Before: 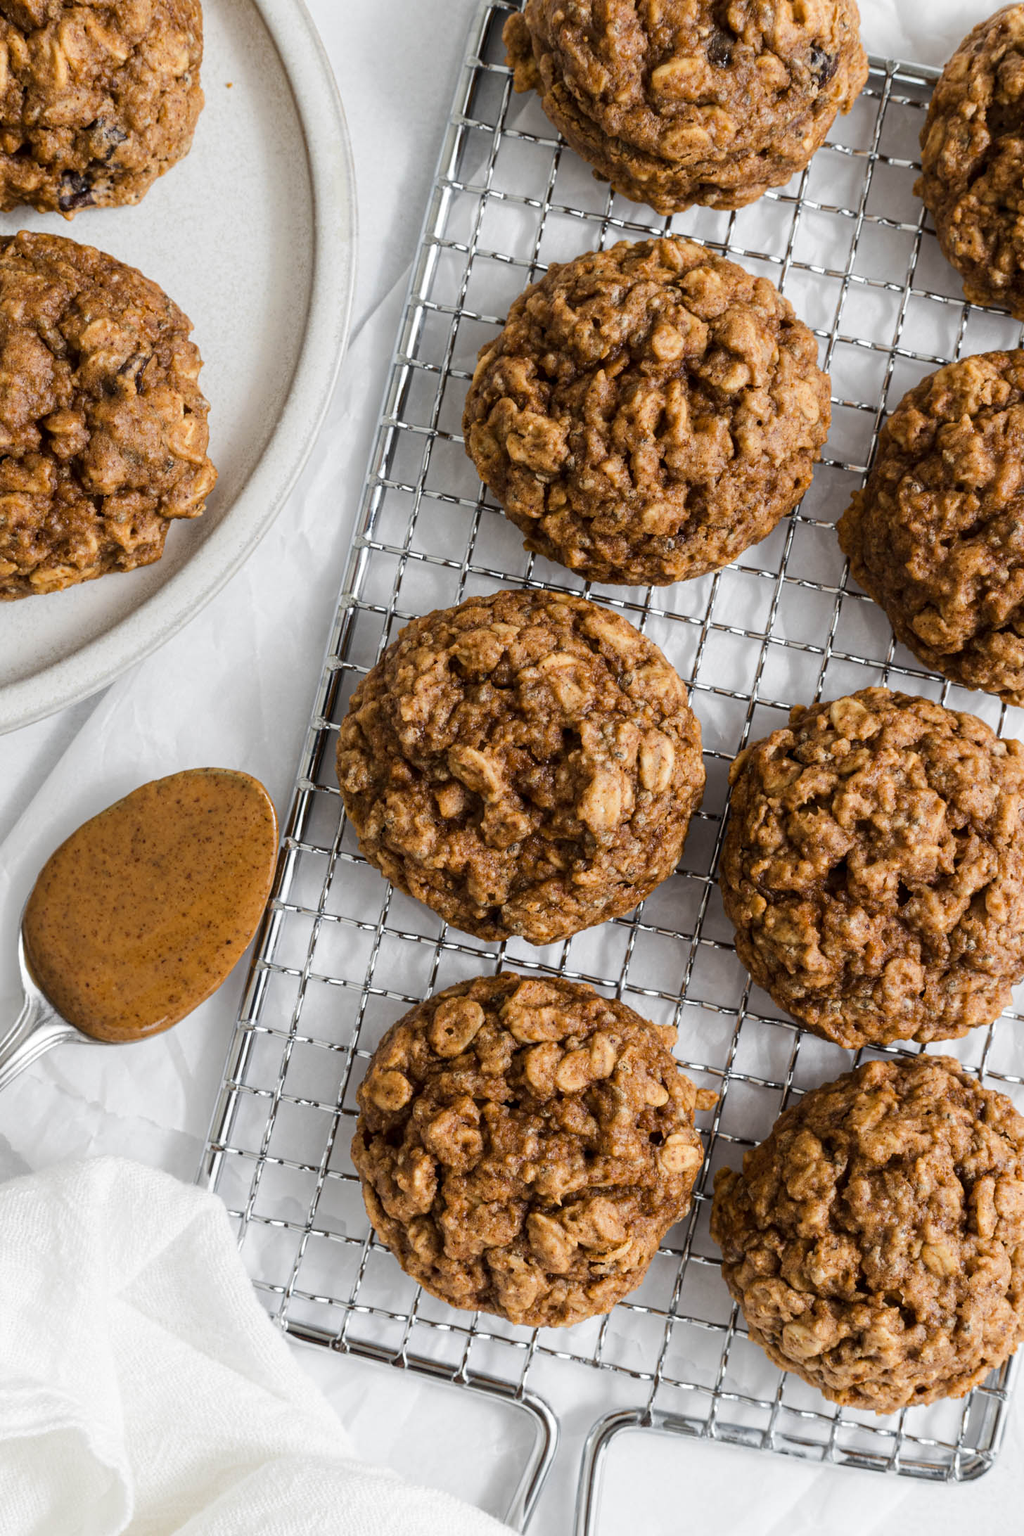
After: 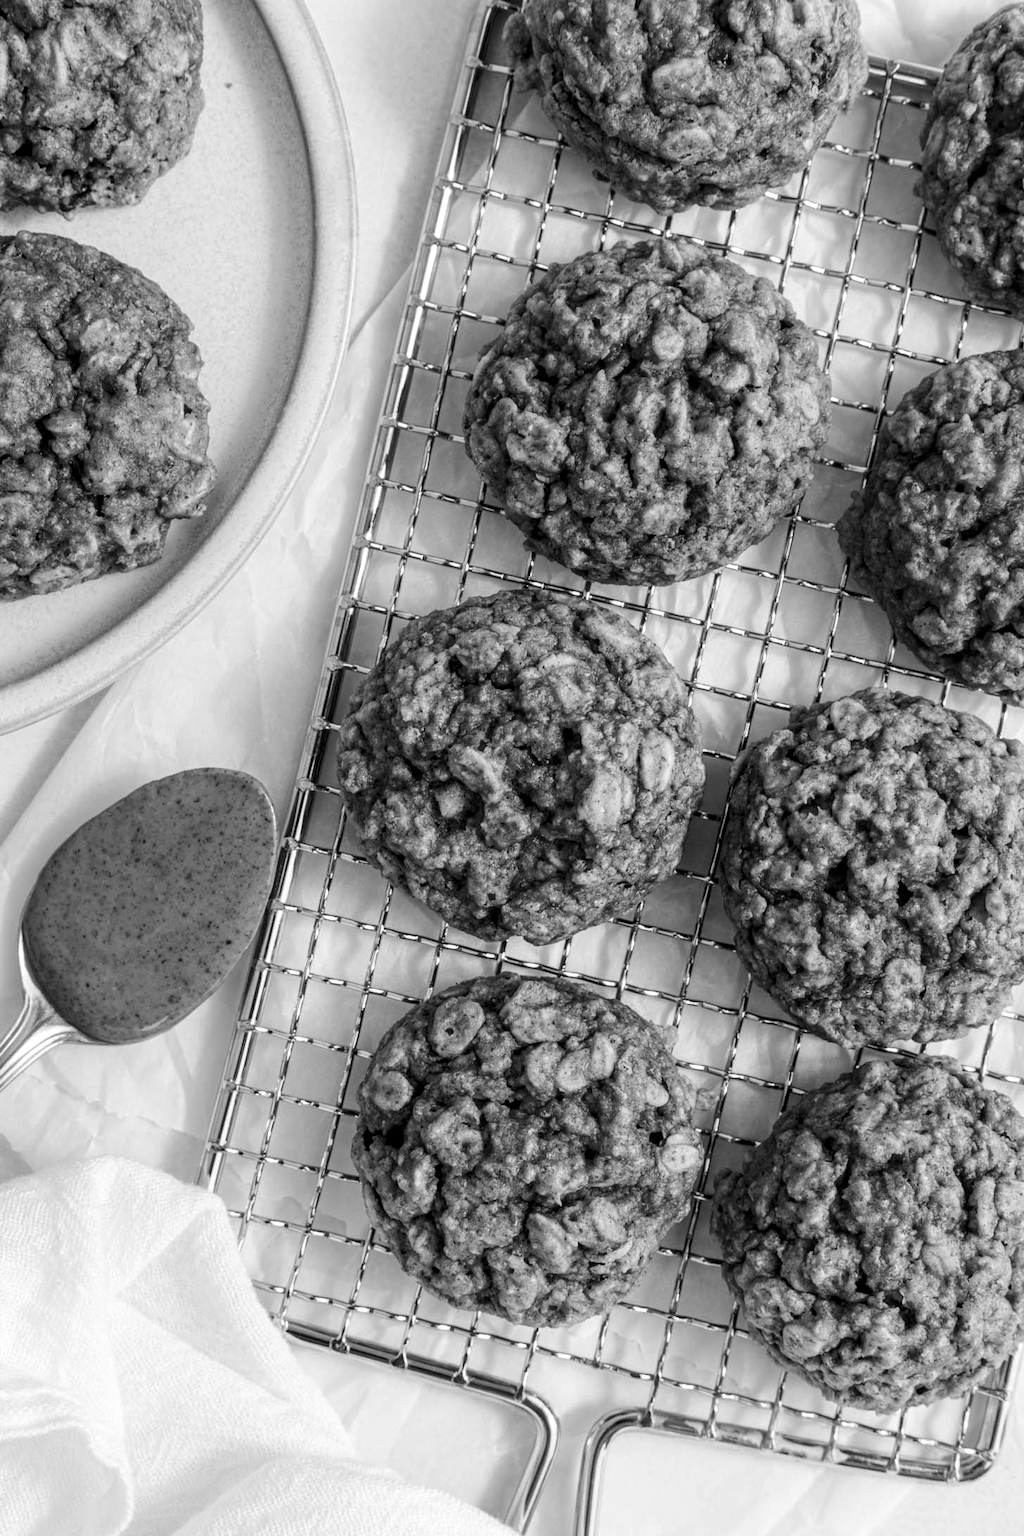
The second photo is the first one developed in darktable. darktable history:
local contrast: on, module defaults
monochrome: a -3.63, b -0.465
